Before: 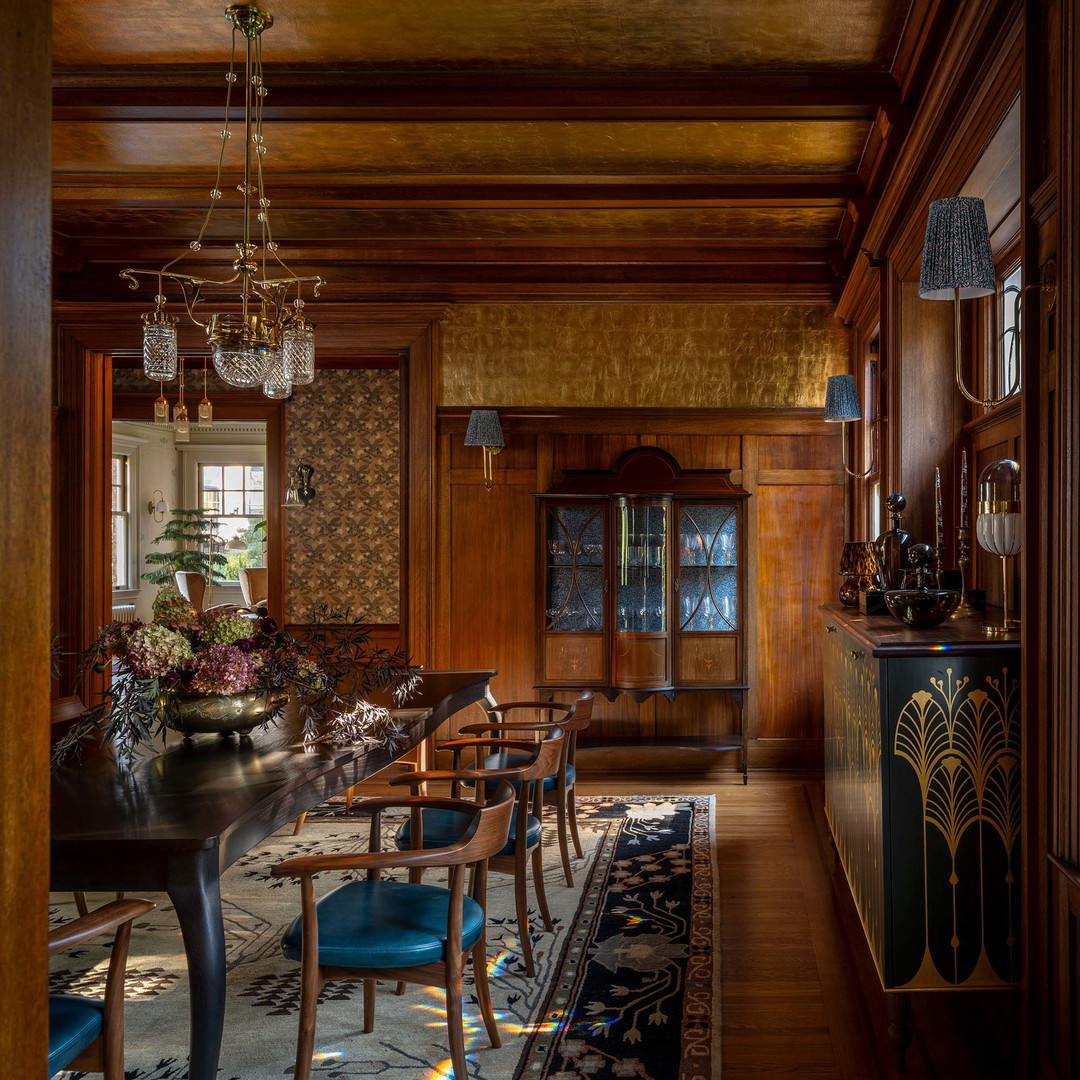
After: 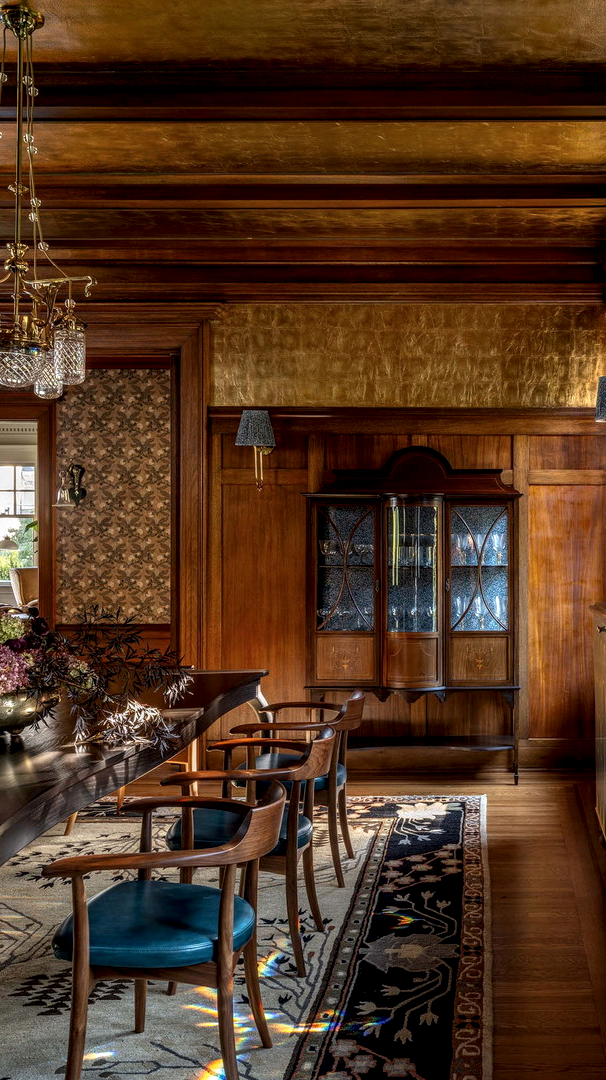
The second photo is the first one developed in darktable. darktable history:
crop: left 21.258%, right 22.544%
local contrast: detail 144%
